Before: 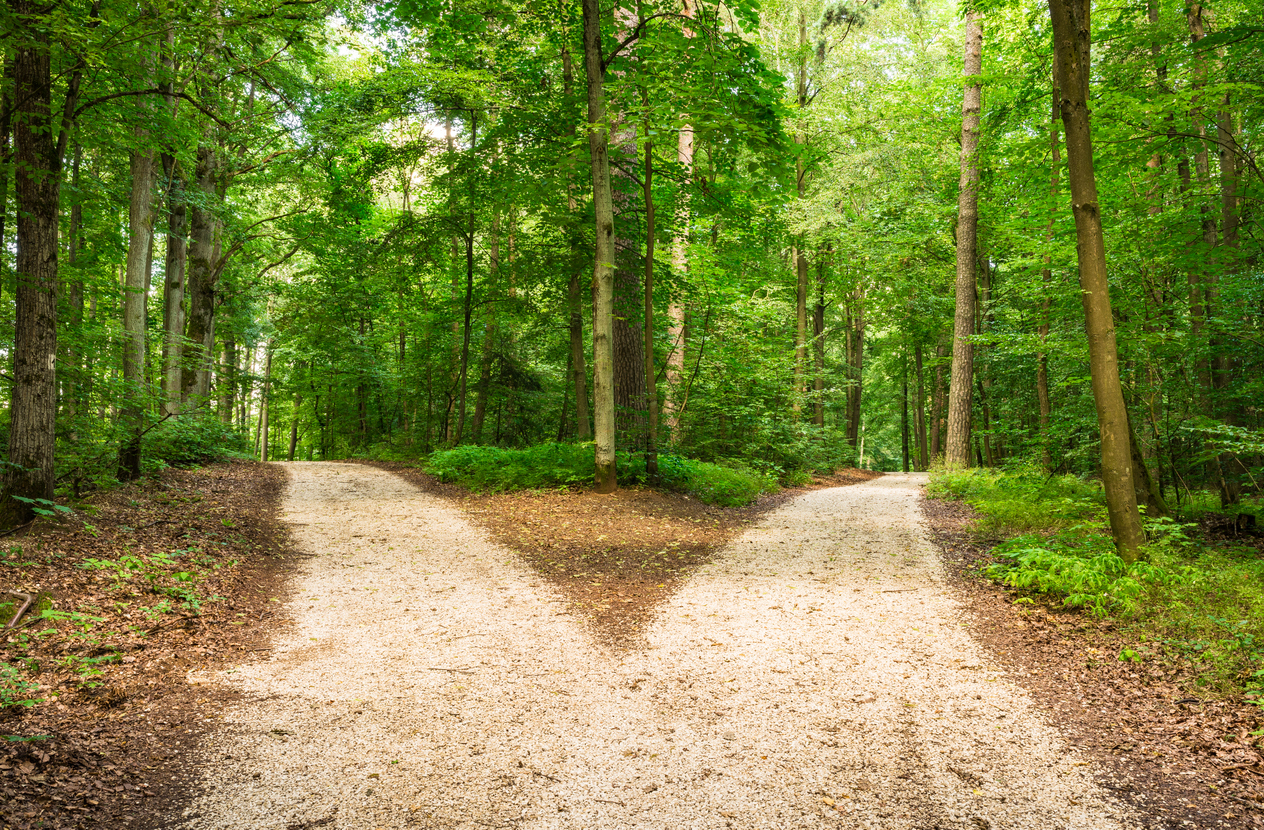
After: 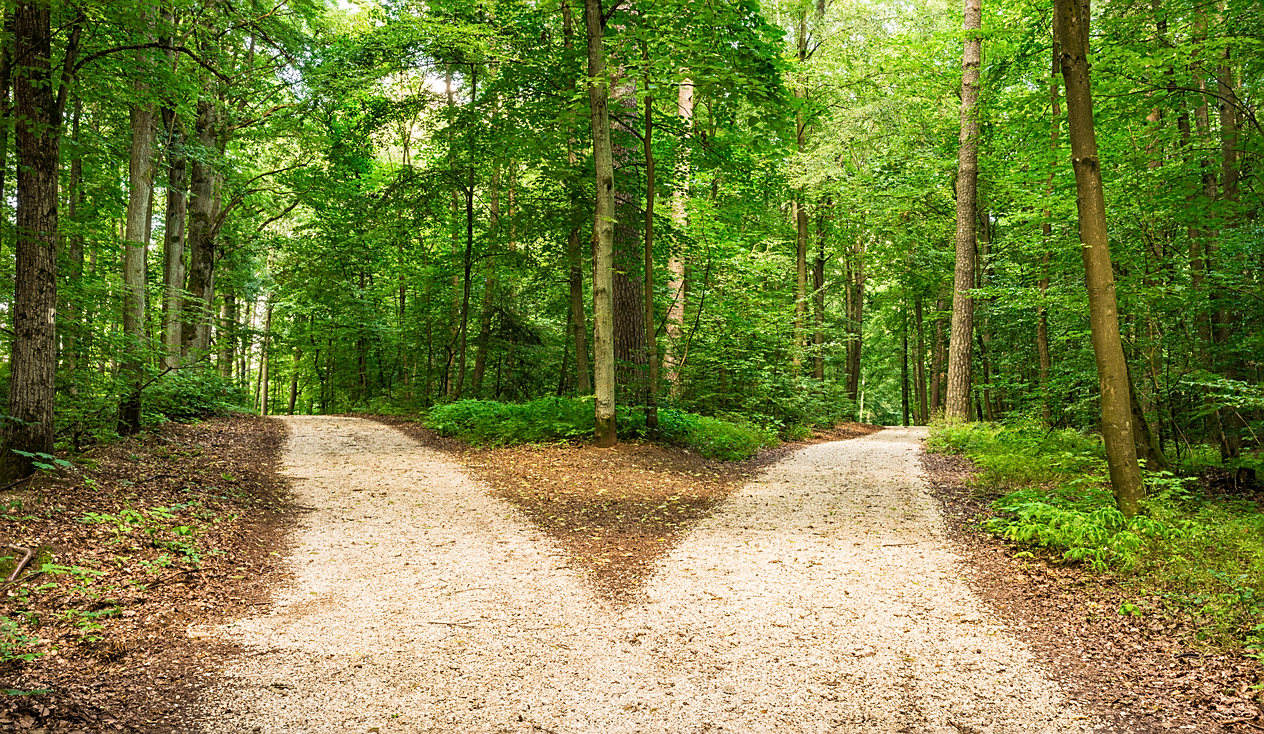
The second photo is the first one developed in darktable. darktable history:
sharpen: on, module defaults
crop and rotate: top 5.591%, bottom 5.877%
